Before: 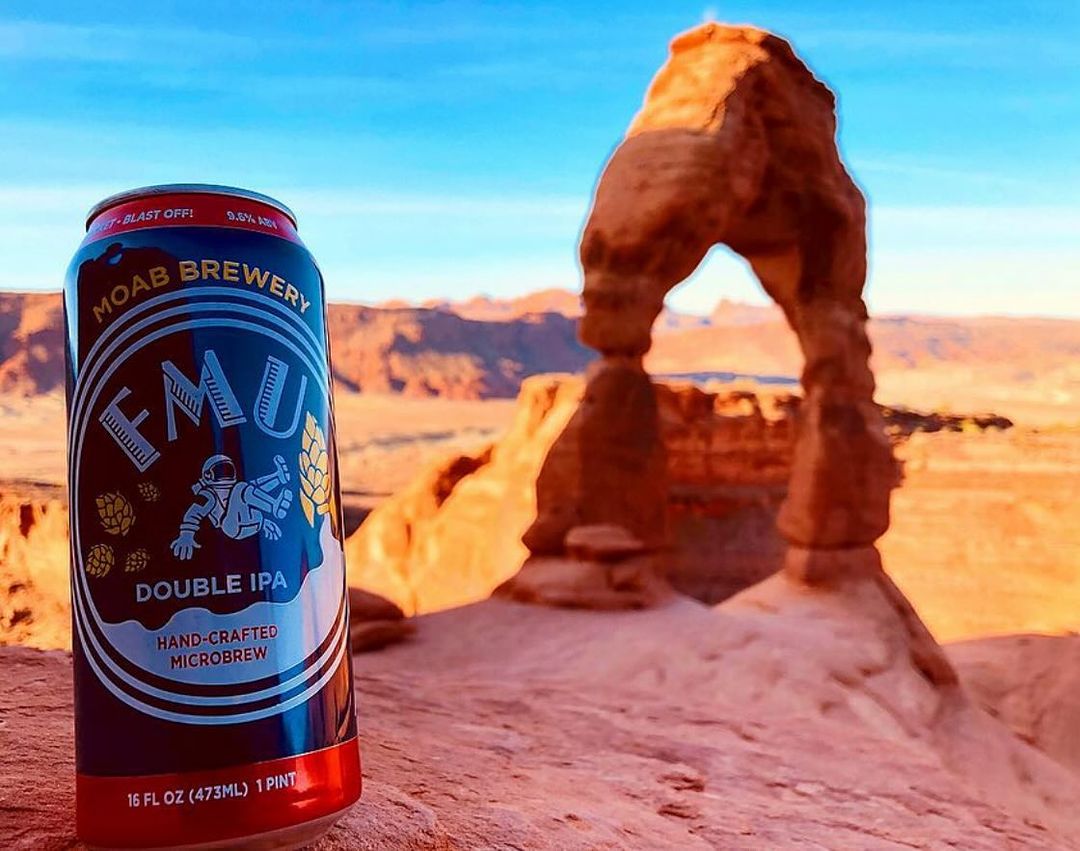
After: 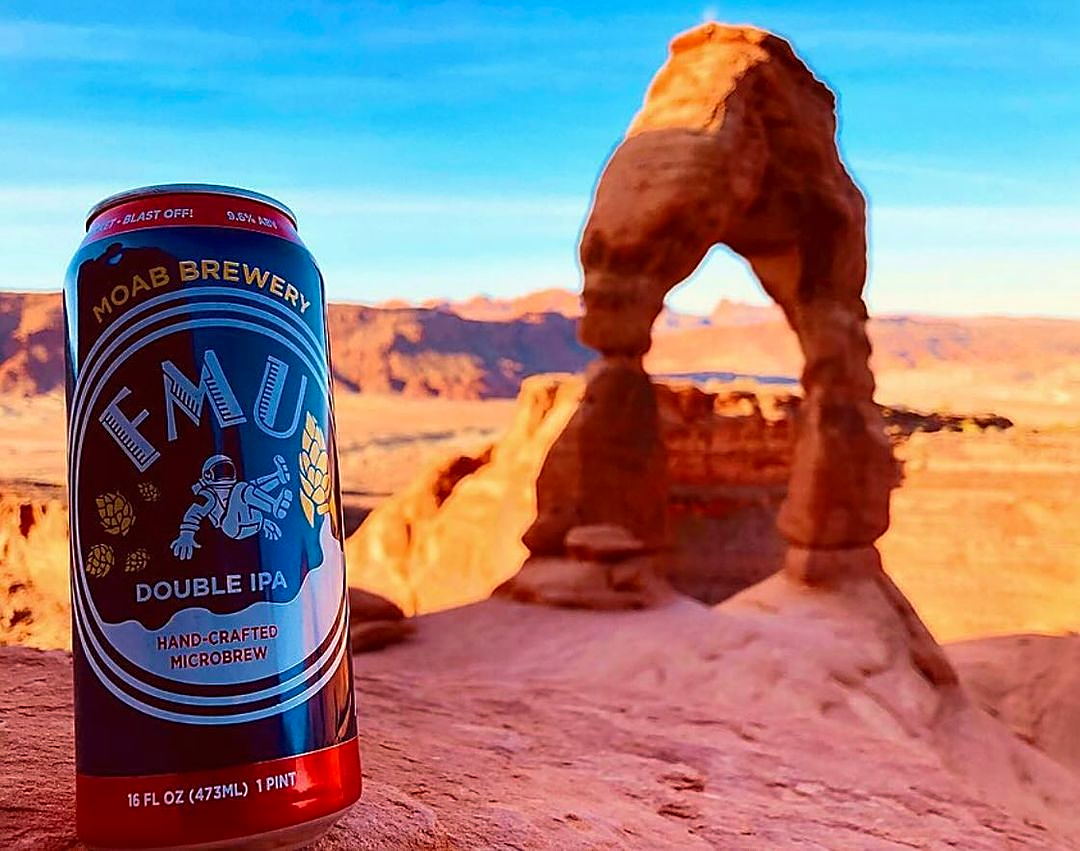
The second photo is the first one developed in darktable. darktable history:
sharpen: on, module defaults
velvia: on, module defaults
exposure: compensate exposure bias true, compensate highlight preservation false
contrast brightness saturation: contrast -0.018, brightness -0.012, saturation 0.043
